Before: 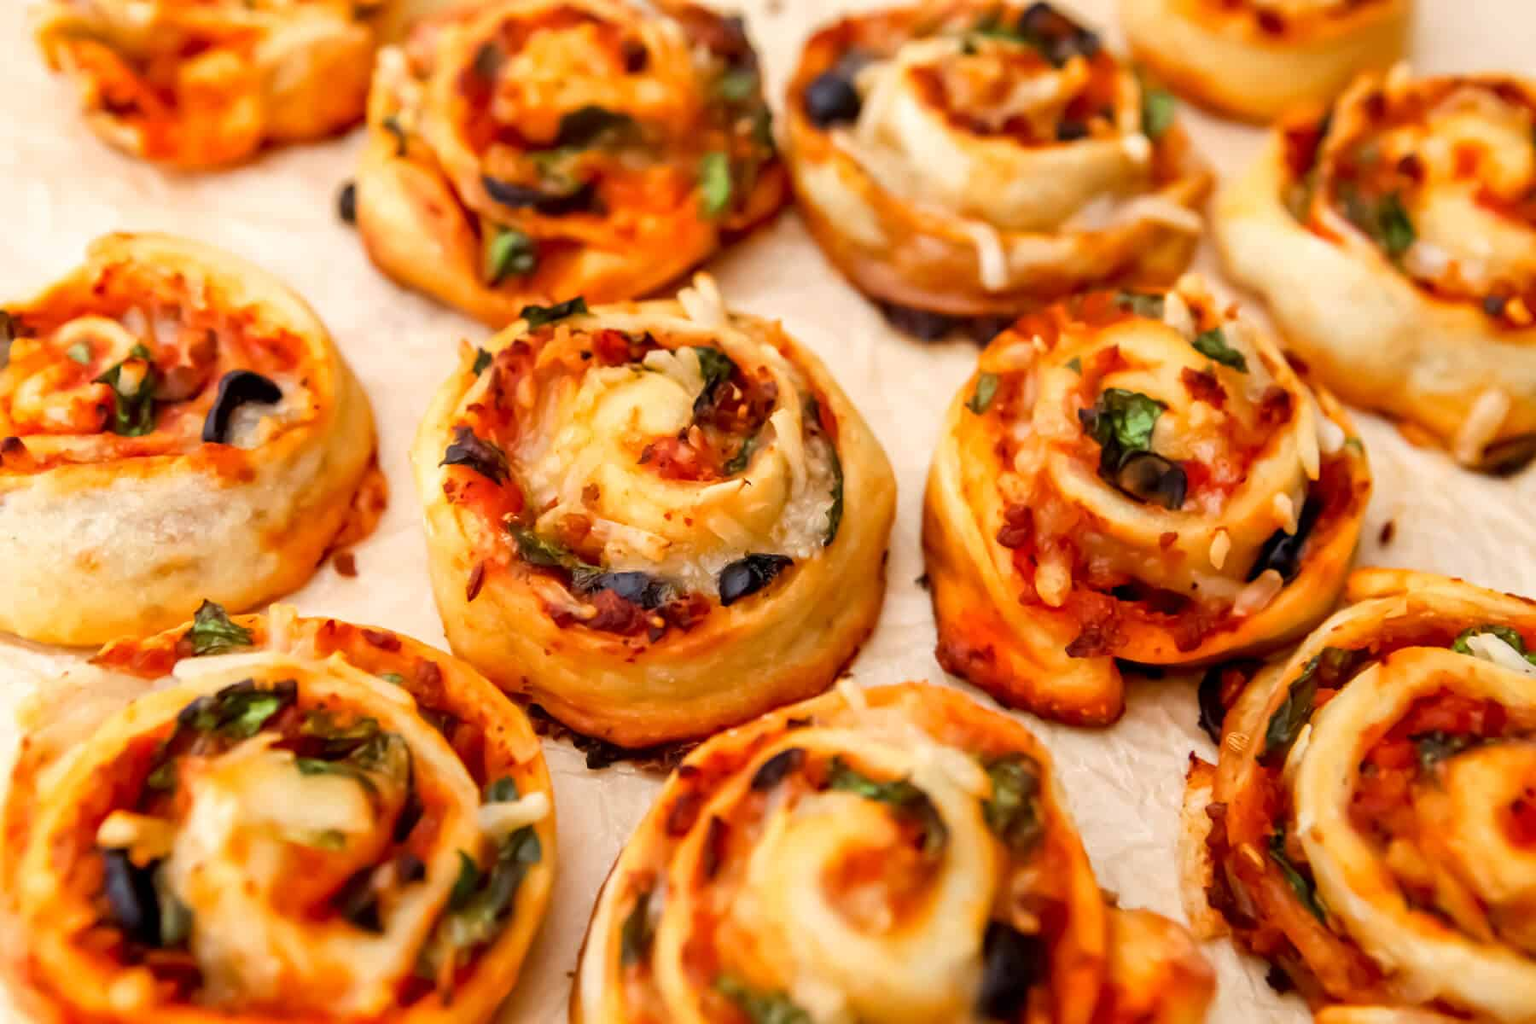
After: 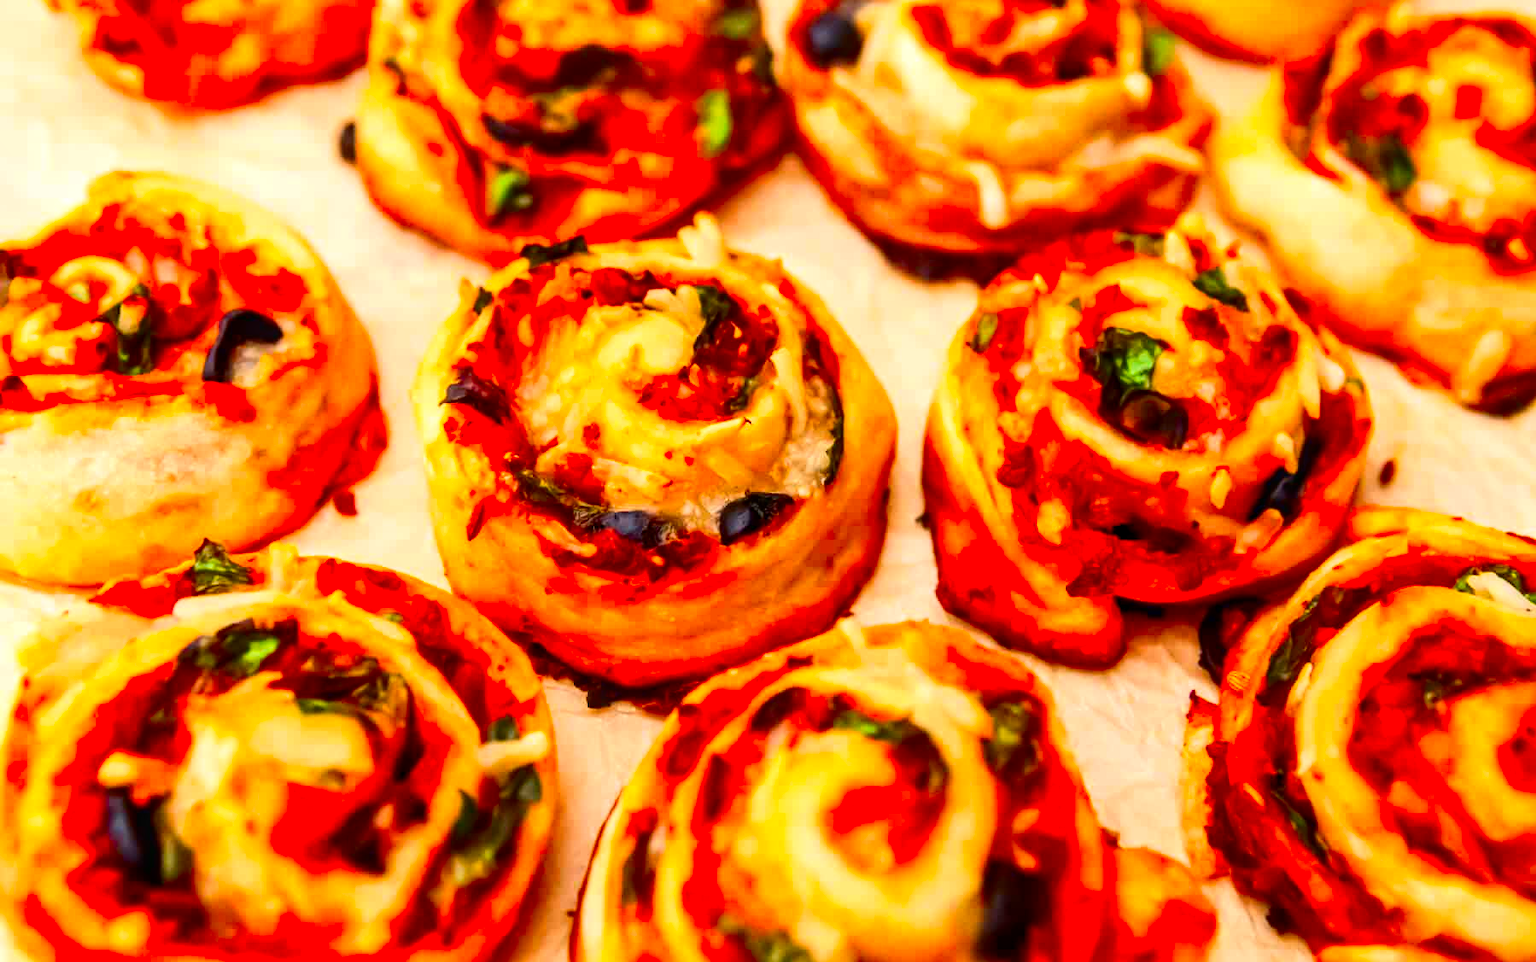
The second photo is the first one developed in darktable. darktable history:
local contrast: on, module defaults
crop and rotate: top 6.023%
contrast brightness saturation: contrast 0.266, brightness 0.015, saturation 0.851
